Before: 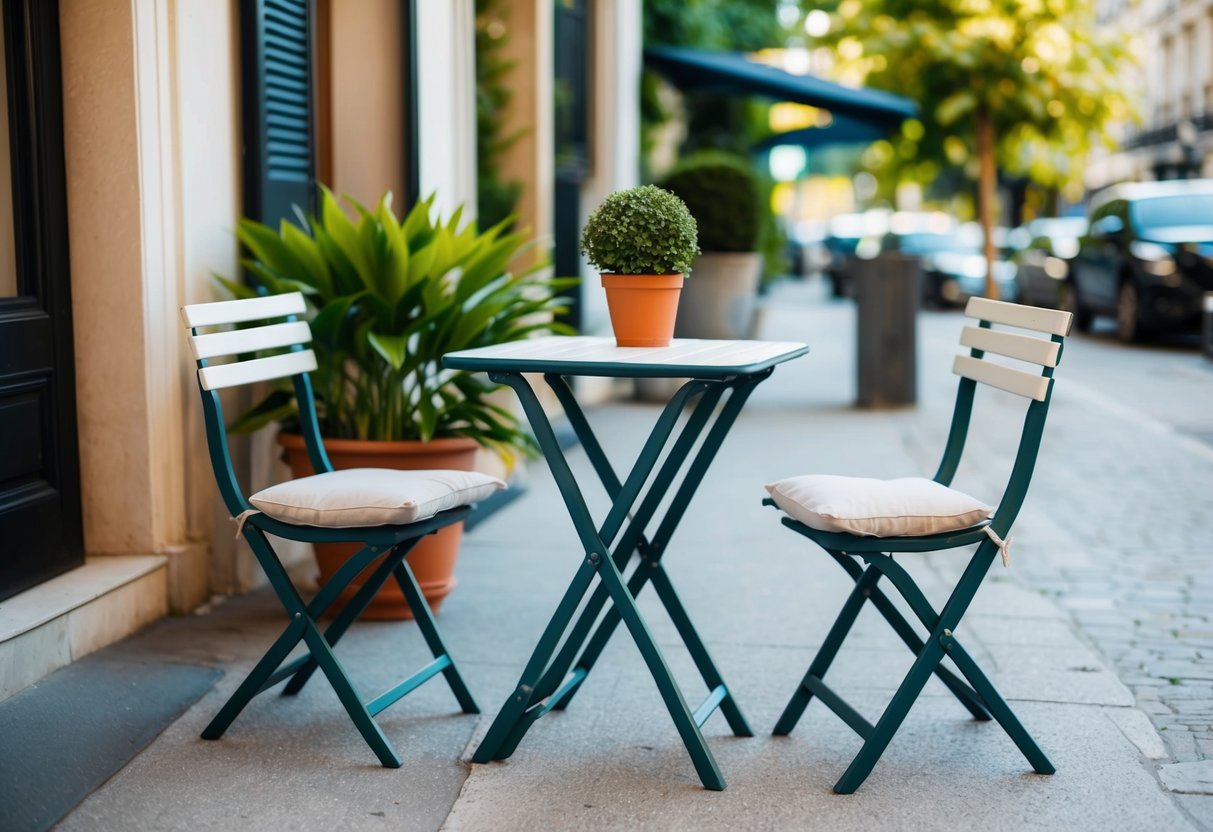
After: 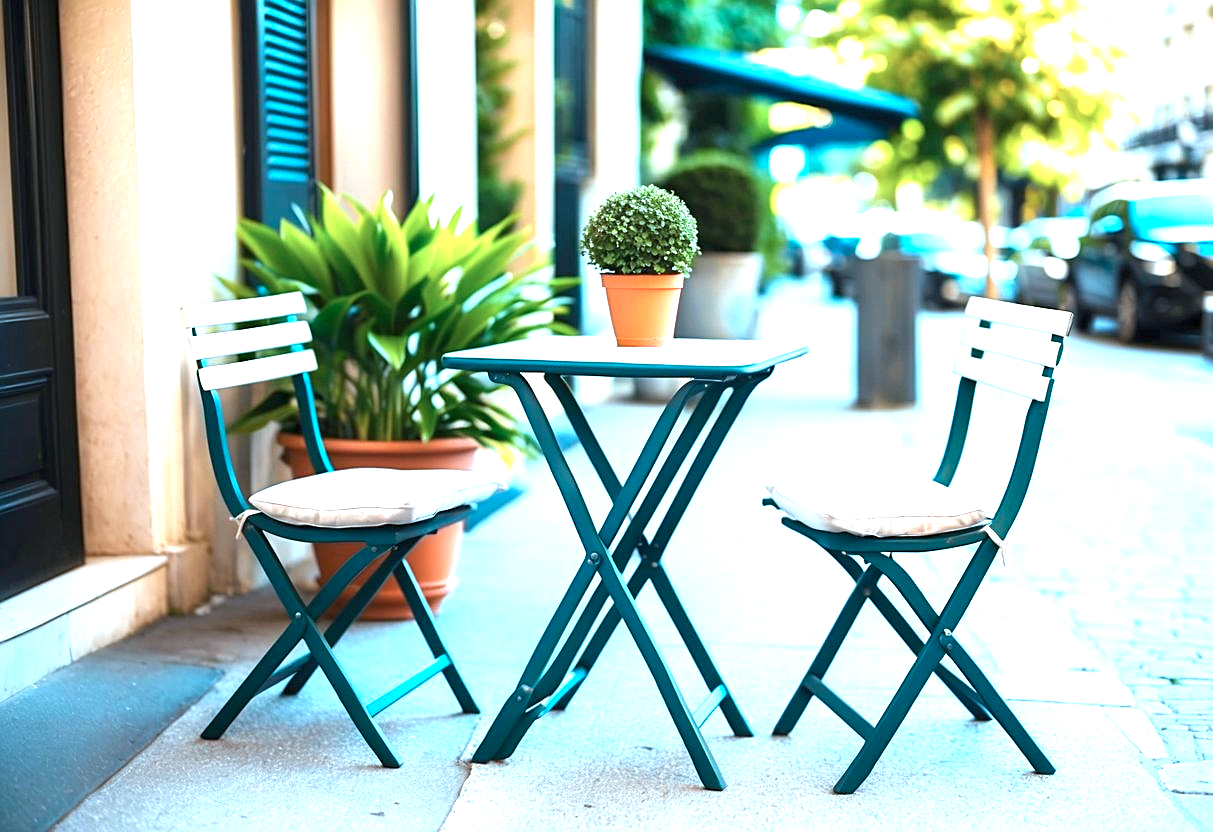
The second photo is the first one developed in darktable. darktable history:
sharpen: on, module defaults
exposure: black level correction 0, exposure 1.684 EV, compensate highlight preservation false
color correction: highlights a* -10.51, highlights b* -19.33
